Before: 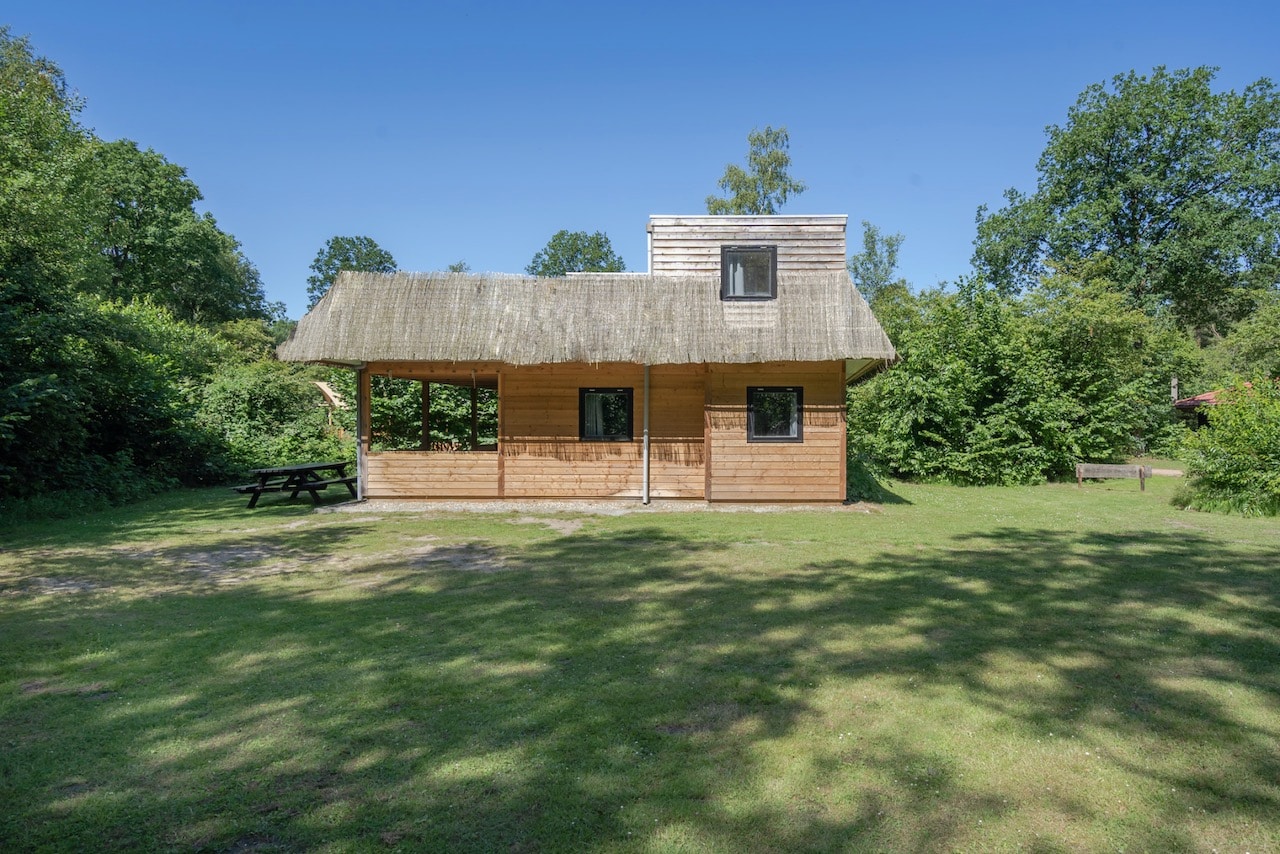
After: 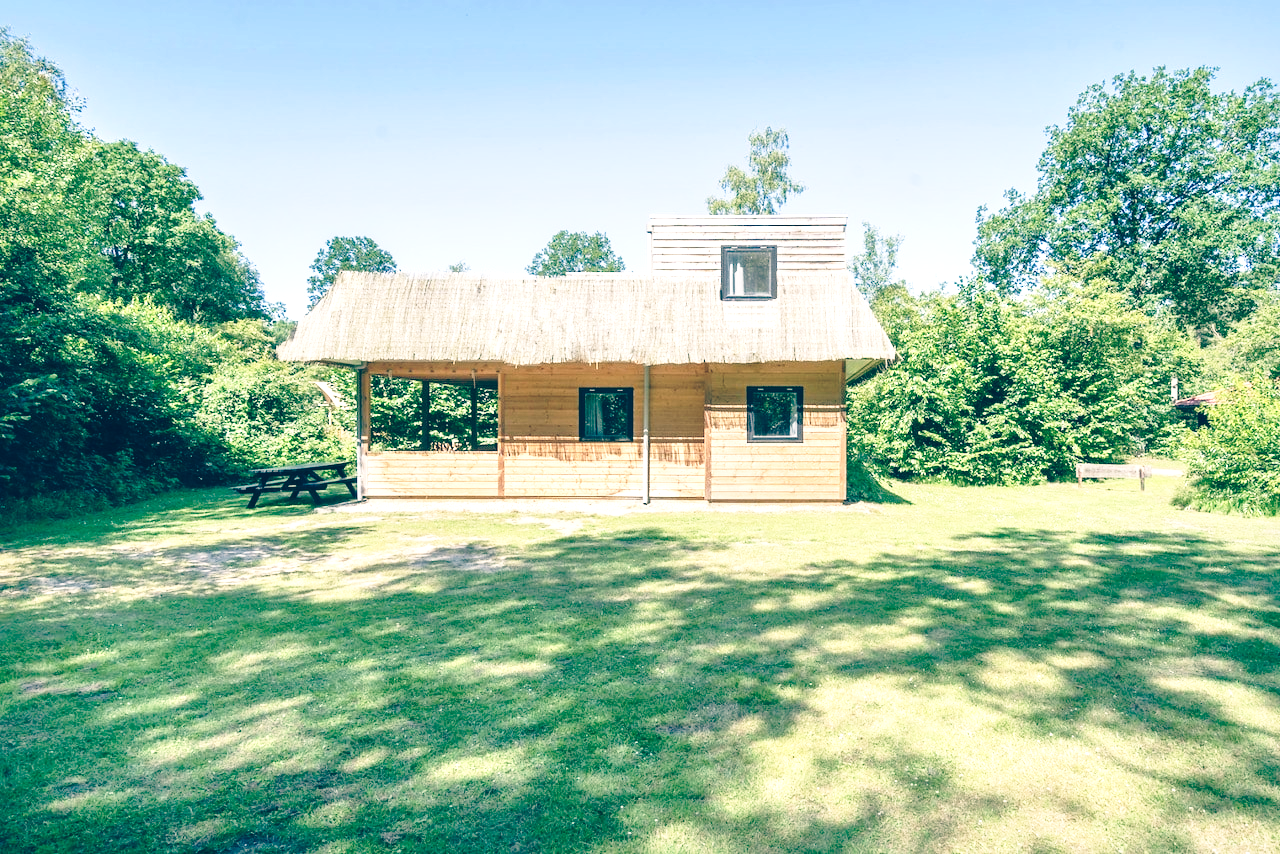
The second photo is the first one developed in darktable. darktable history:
local contrast: mode bilateral grid, contrast 20, coarseness 50, detail 140%, midtone range 0.2
color balance: lift [1.006, 0.985, 1.002, 1.015], gamma [1, 0.953, 1.008, 1.047], gain [1.076, 1.13, 1.004, 0.87]
exposure: exposure 0.766 EV, compensate highlight preservation false
base curve: curves: ch0 [(0, 0) (0.028, 0.03) (0.121, 0.232) (0.46, 0.748) (0.859, 0.968) (1, 1)], preserve colors none
